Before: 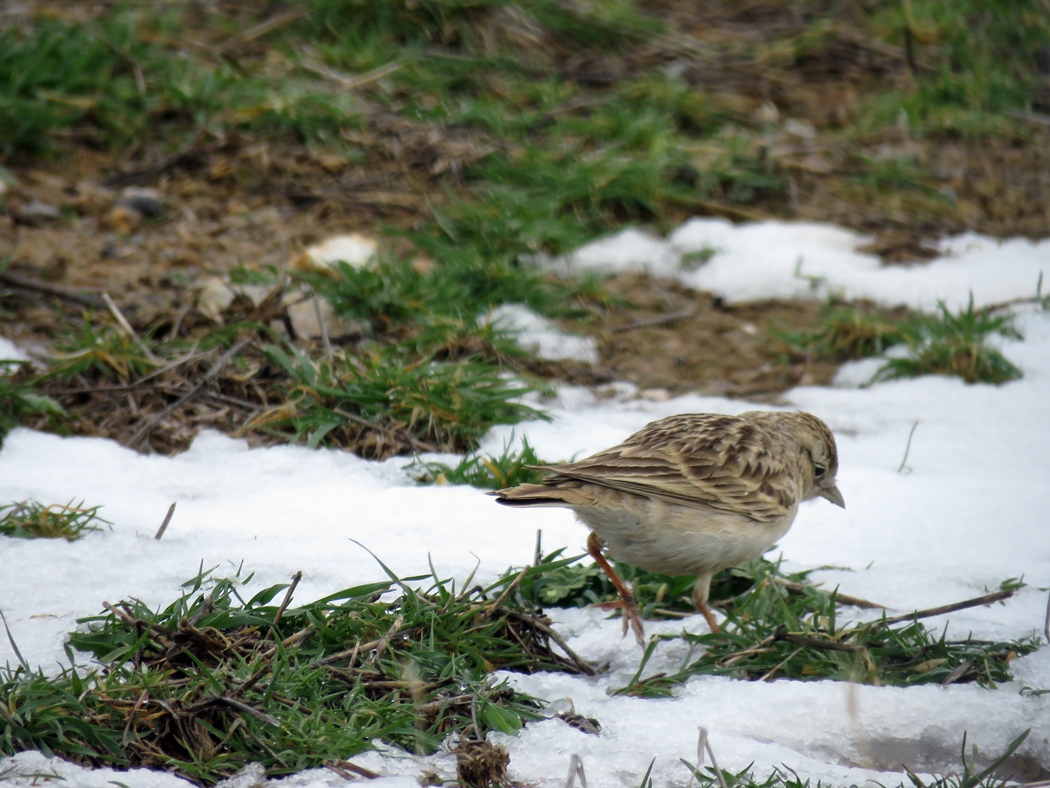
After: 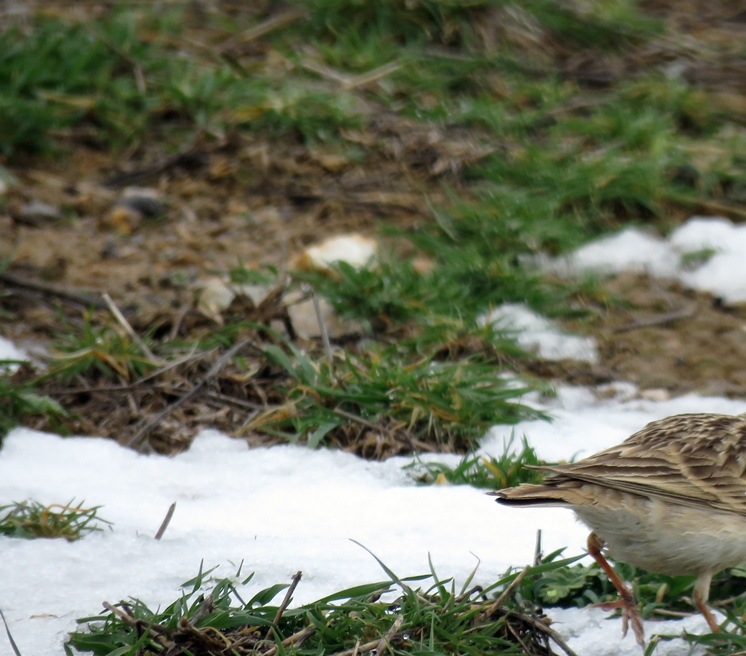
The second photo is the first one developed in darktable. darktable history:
crop: right 28.885%, bottom 16.626%
shadows and highlights: shadows 12, white point adjustment 1.2, highlights -0.36, soften with gaussian
levels: levels [0, 0.499, 1]
